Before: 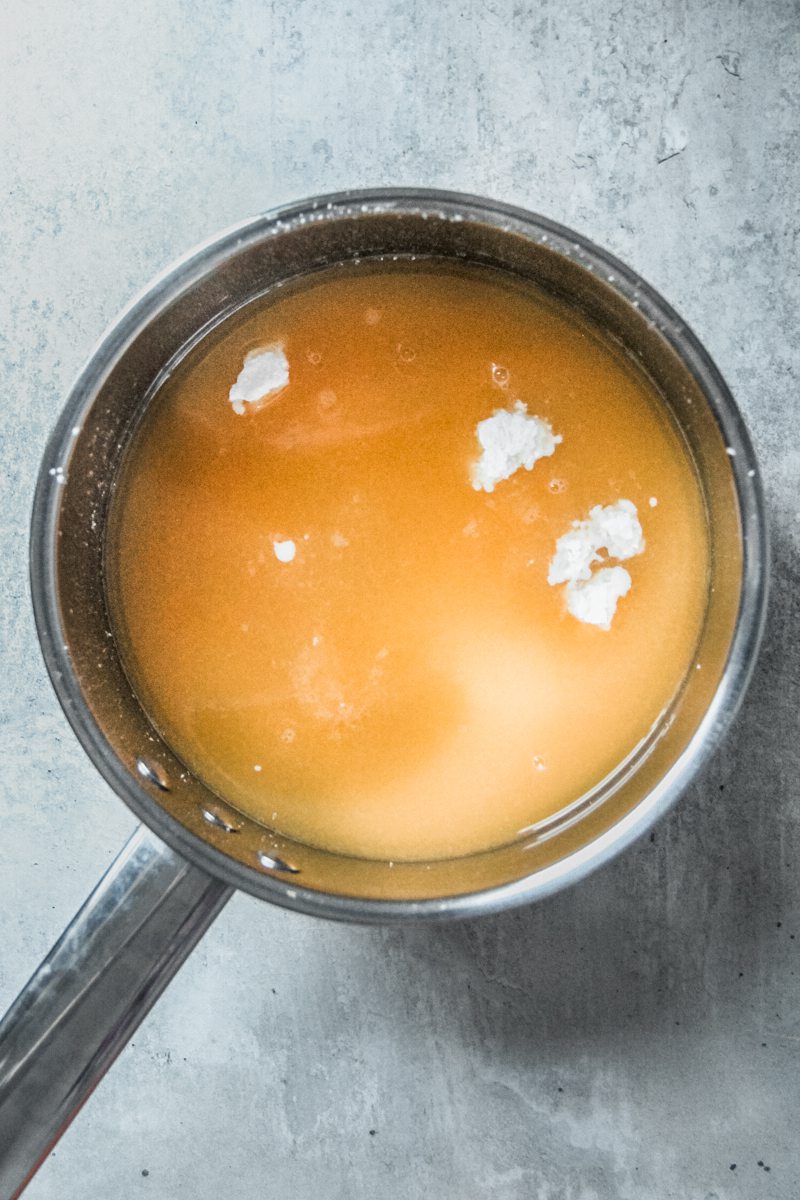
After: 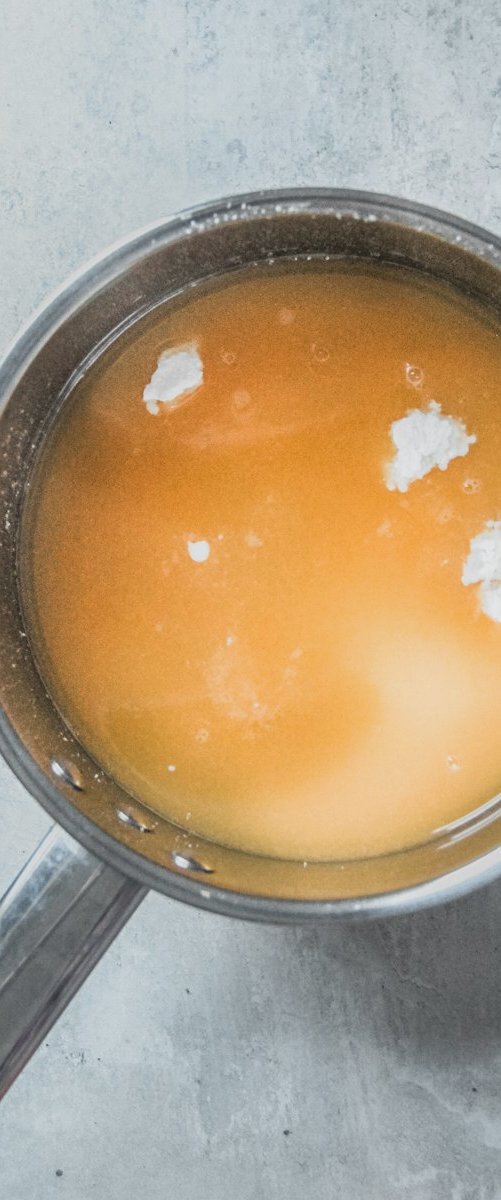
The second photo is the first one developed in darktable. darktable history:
color zones: curves: ch1 [(0, 0.469) (0.01, 0.469) (0.12, 0.446) (0.248, 0.469) (0.5, 0.5) (0.748, 0.5) (0.99, 0.469) (1, 0.469)], mix -137.69%
crop: left 10.789%, right 26.573%
contrast brightness saturation: contrast -0.152, brightness 0.046, saturation -0.135
